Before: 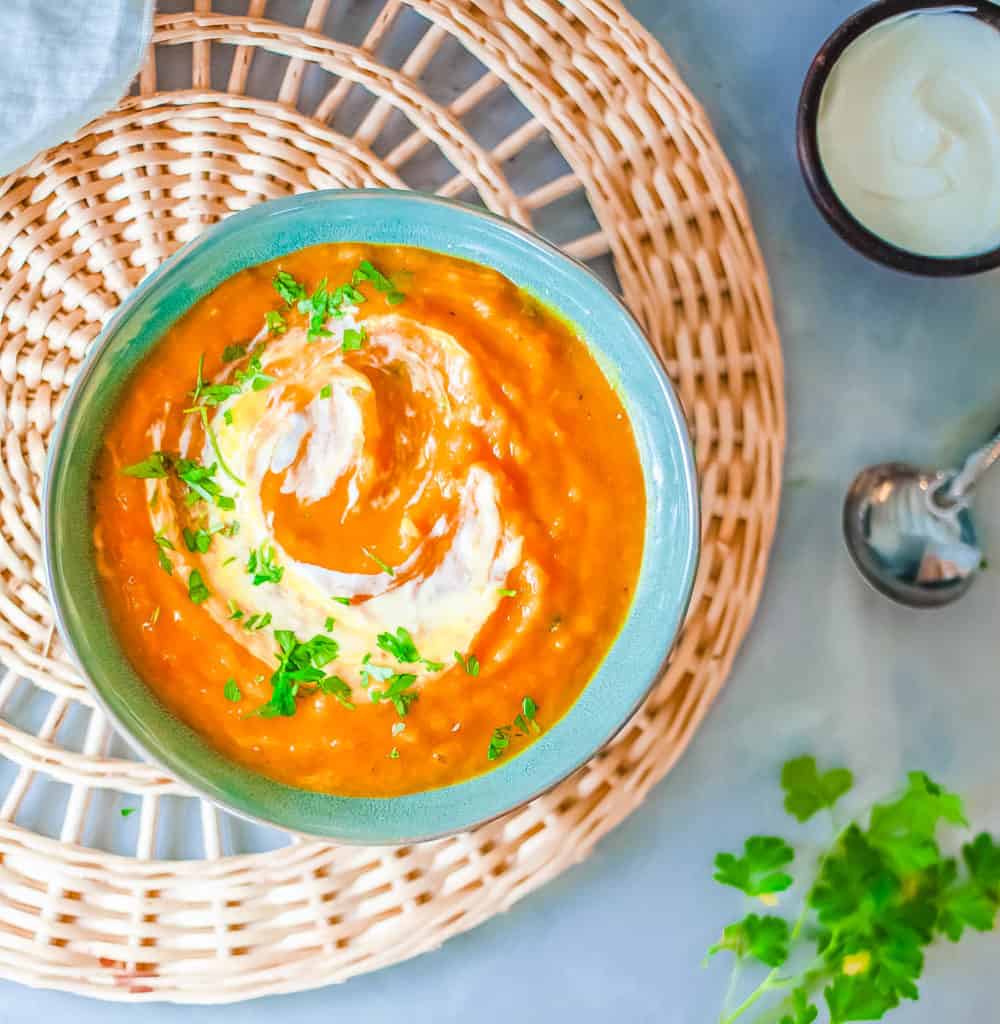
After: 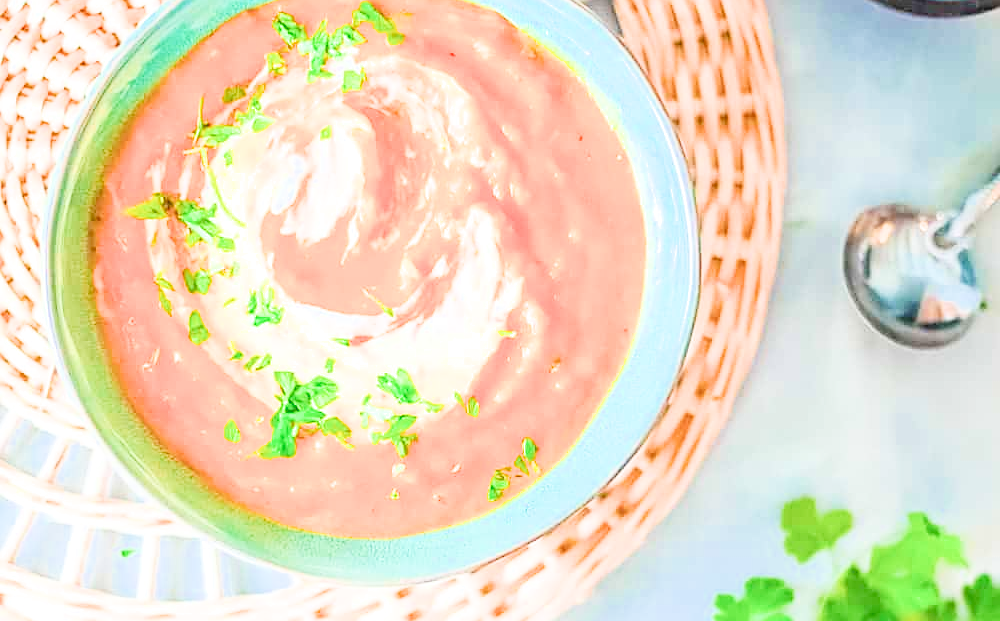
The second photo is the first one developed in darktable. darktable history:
filmic rgb: black relative exposure -7.65 EV, white relative exposure 4.56 EV, hardness 3.61
exposure: exposure 2.207 EV, compensate highlight preservation false
crop and rotate: top 25.357%, bottom 13.942%
sharpen: on, module defaults
